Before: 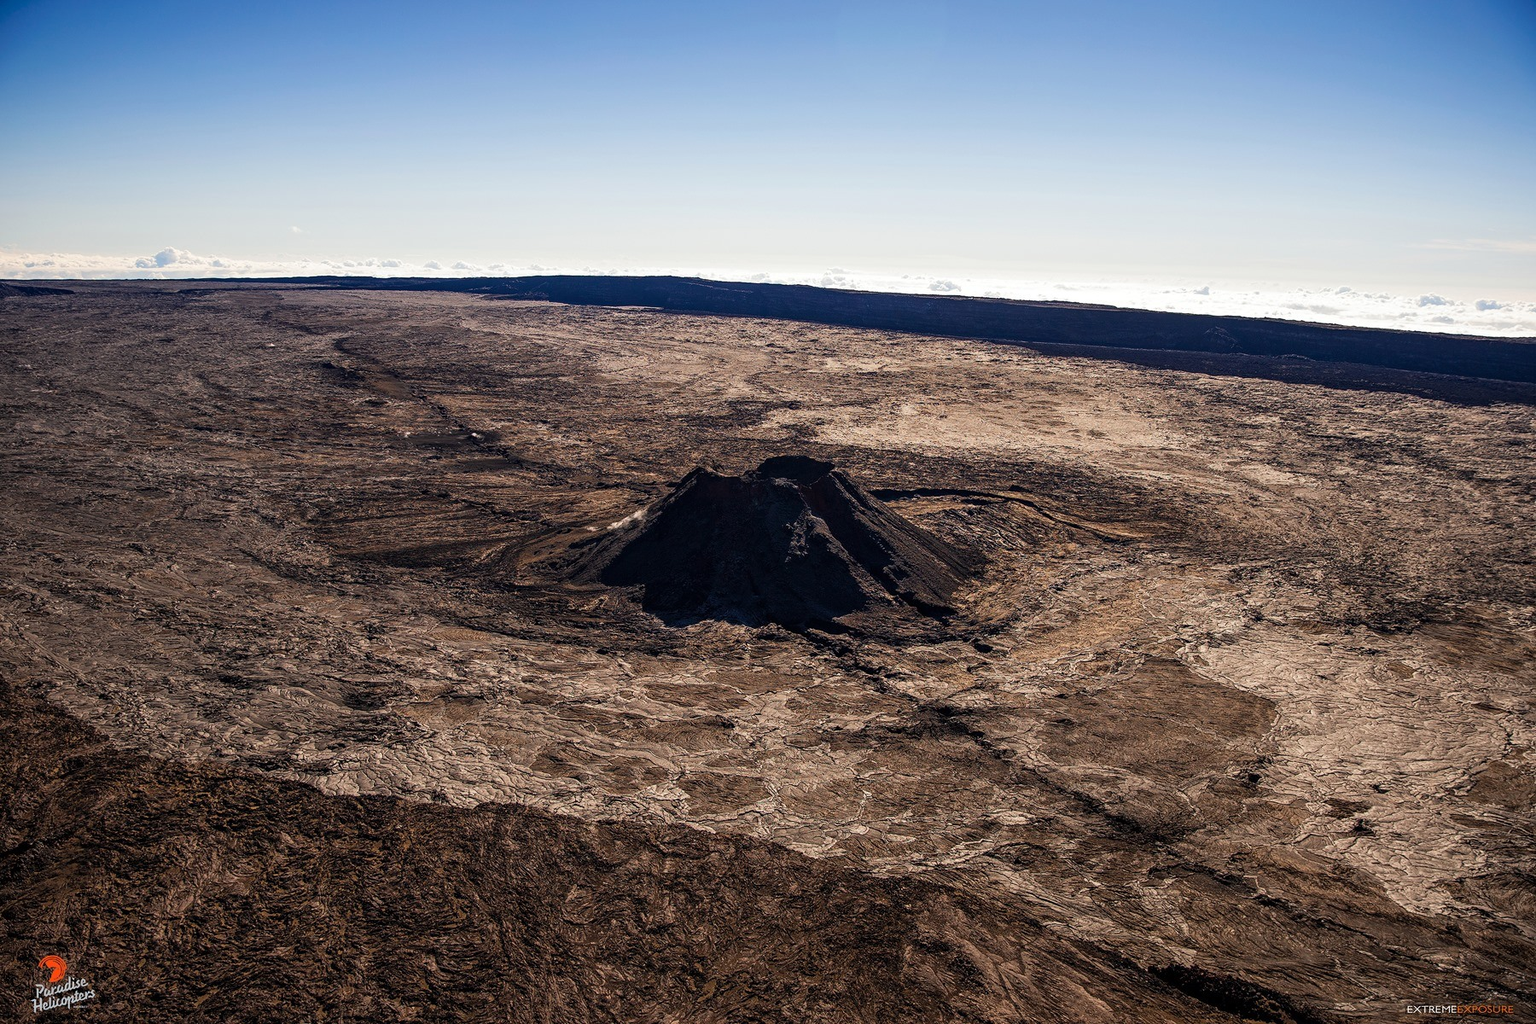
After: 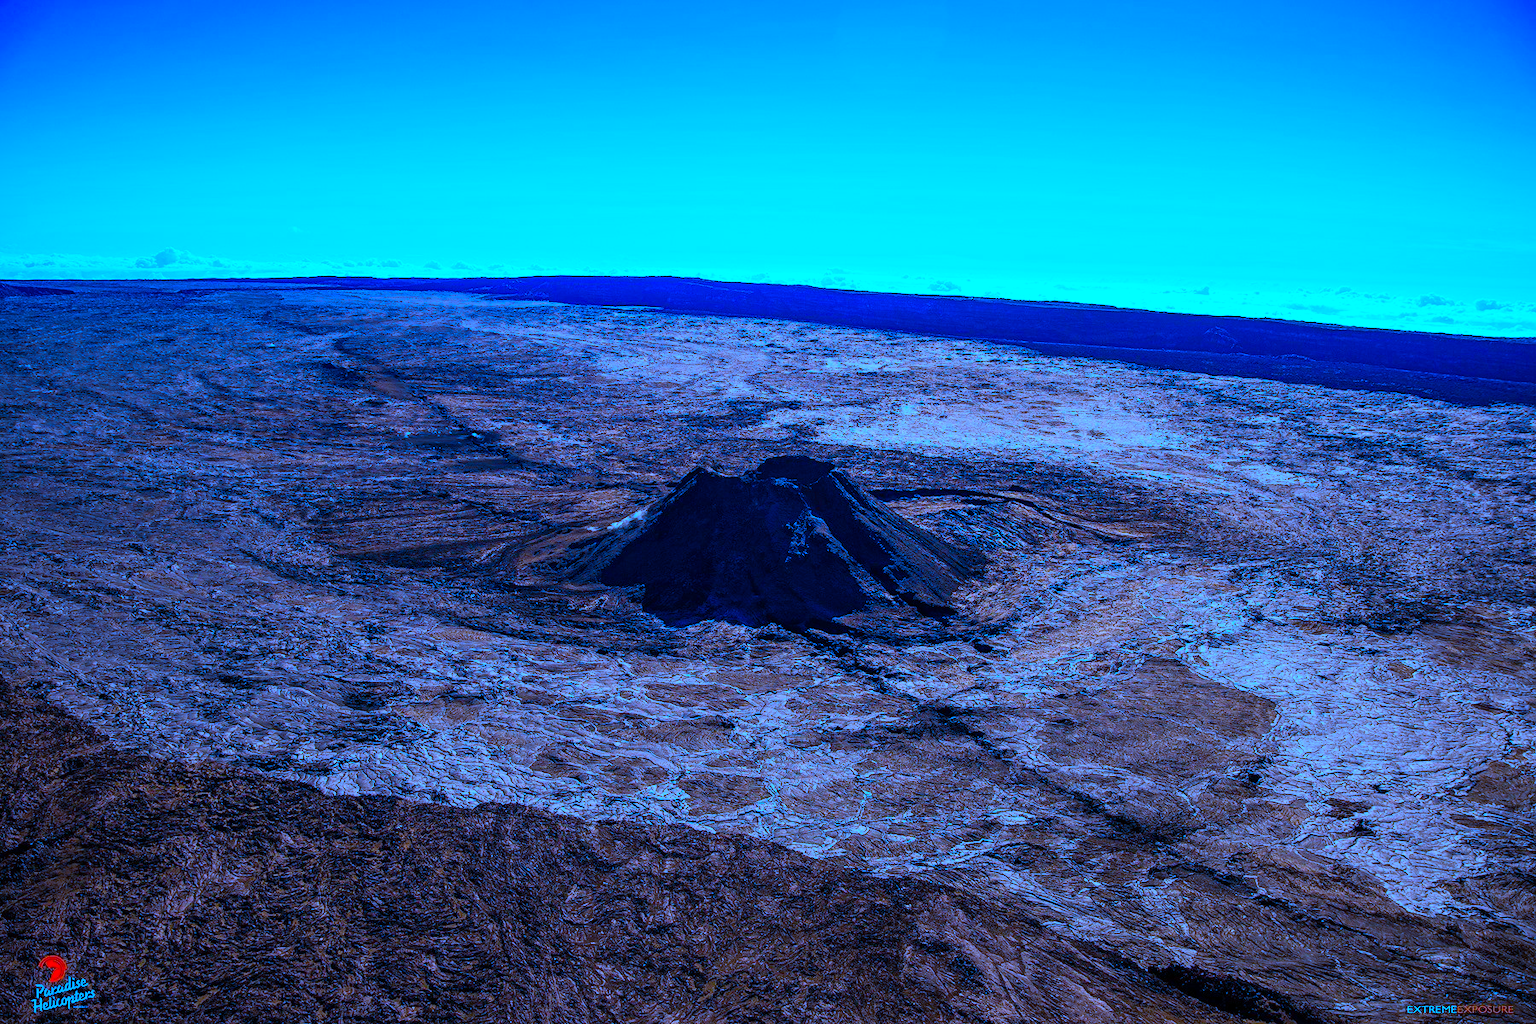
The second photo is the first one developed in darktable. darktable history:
color correction: saturation 2.15
white balance: red 0.766, blue 1.537
